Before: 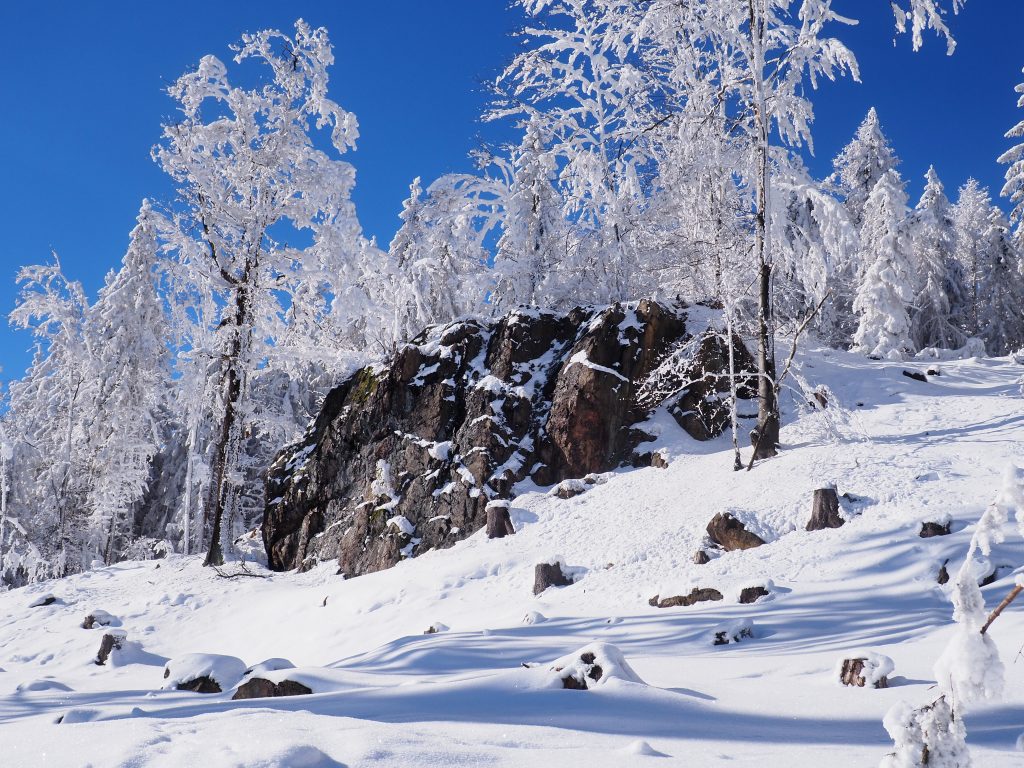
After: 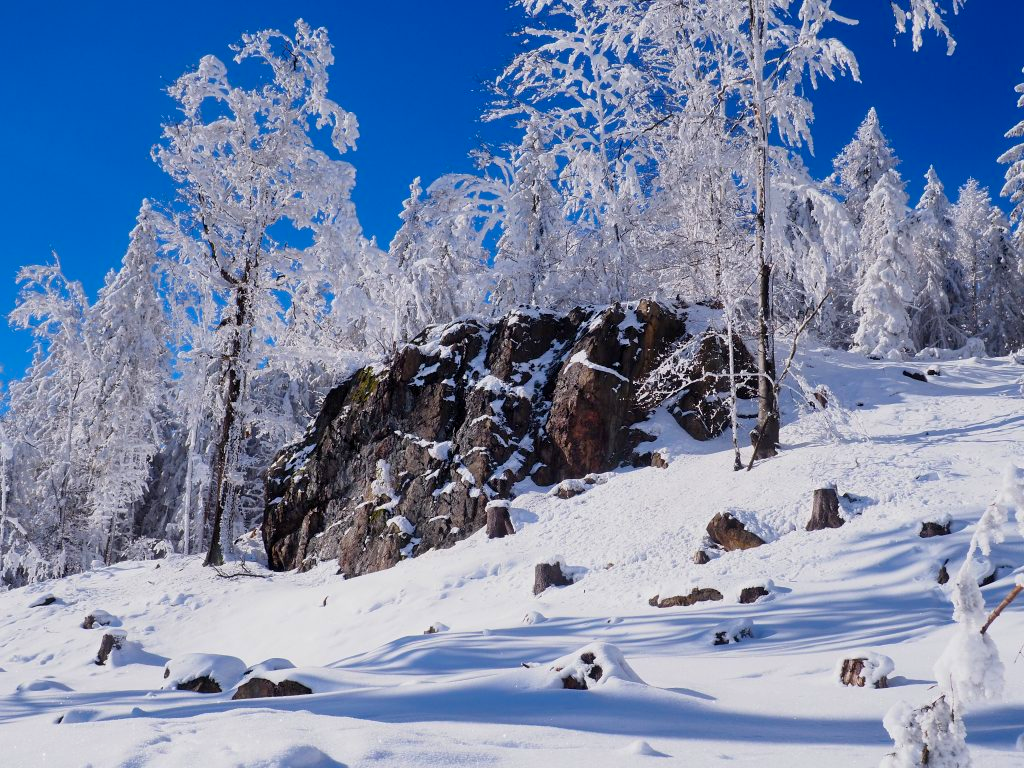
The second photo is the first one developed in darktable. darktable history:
exposure: black level correction 0.001, exposure -0.2 EV, compensate highlight preservation false
color balance rgb: perceptual saturation grading › global saturation 30%, global vibrance 10%
